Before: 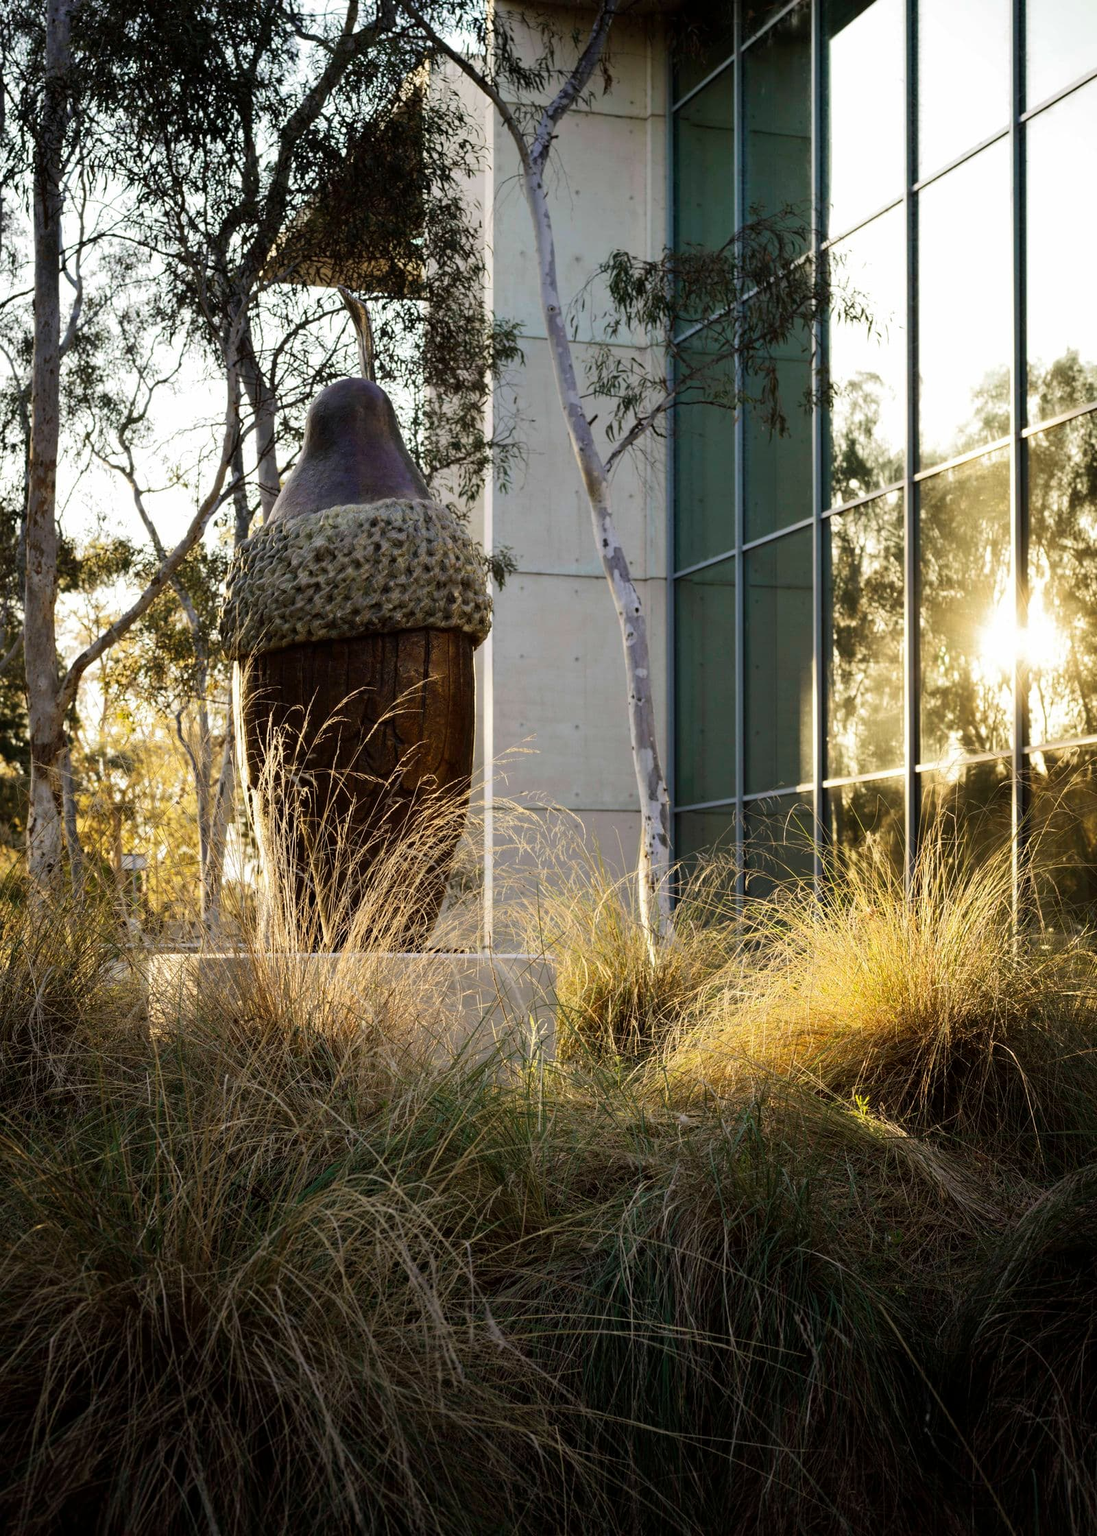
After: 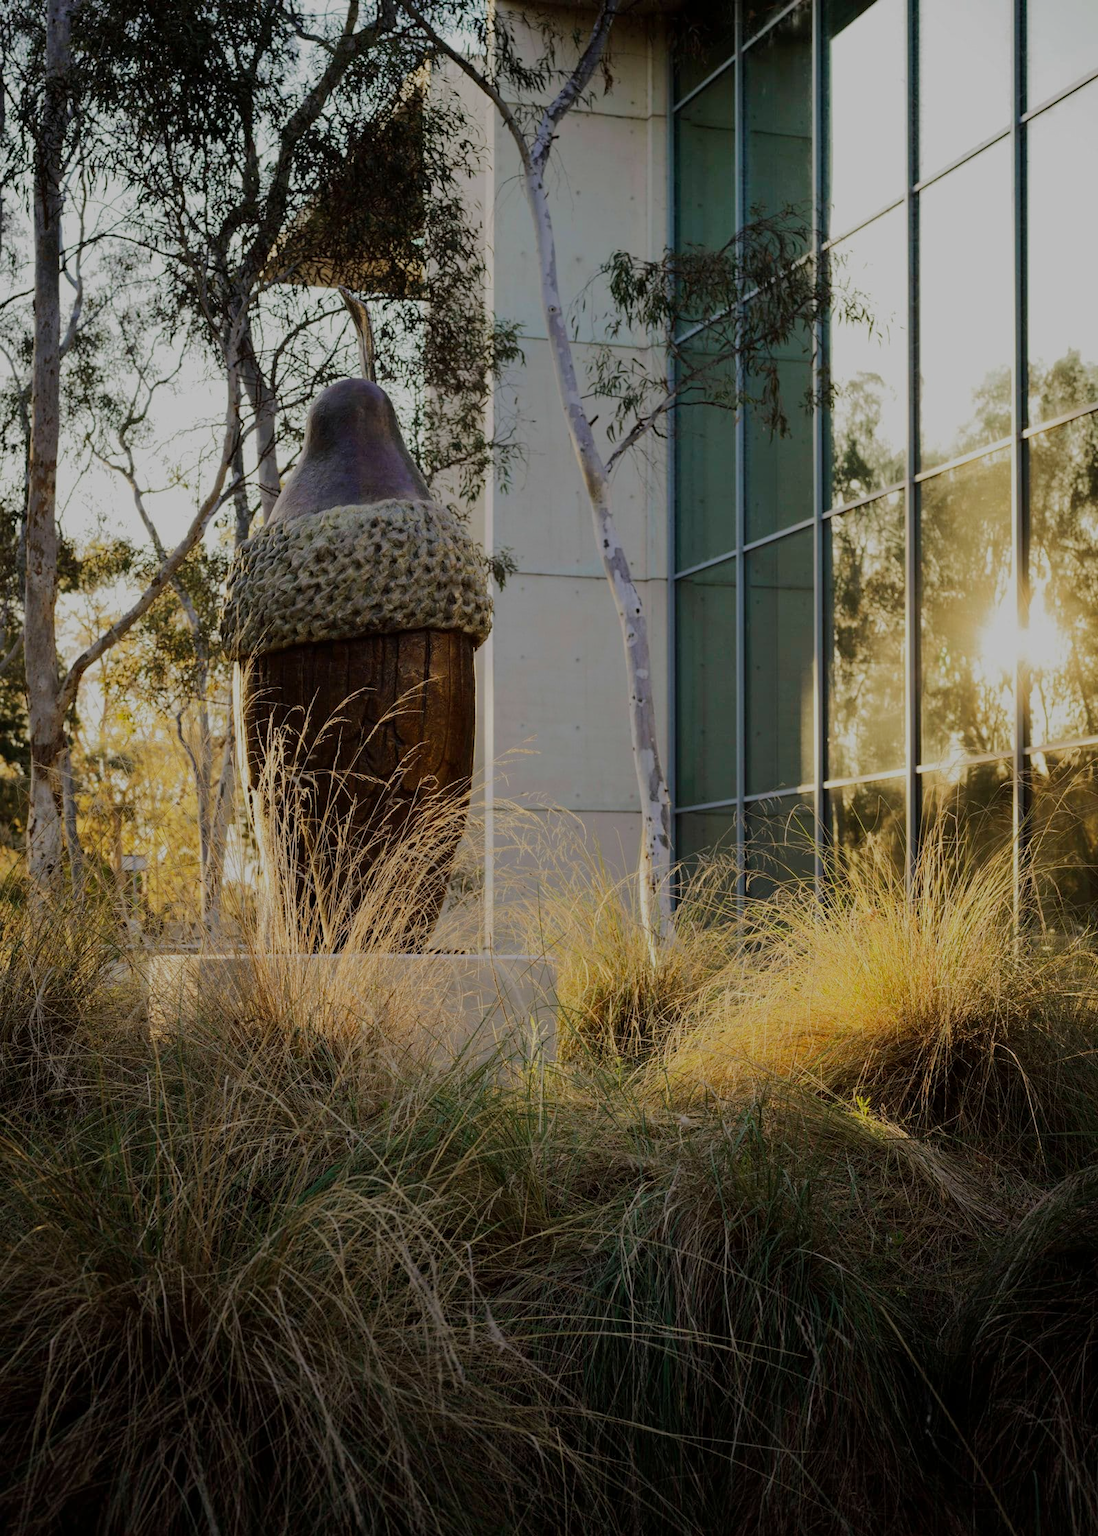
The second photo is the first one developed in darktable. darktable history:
tone equalizer: -8 EV -0.007 EV, -7 EV 0.015 EV, -6 EV -0.008 EV, -5 EV 0.007 EV, -4 EV -0.047 EV, -3 EV -0.236 EV, -2 EV -0.65 EV, -1 EV -0.962 EV, +0 EV -0.959 EV, edges refinement/feathering 500, mask exposure compensation -1.57 EV, preserve details no
crop: bottom 0.057%
